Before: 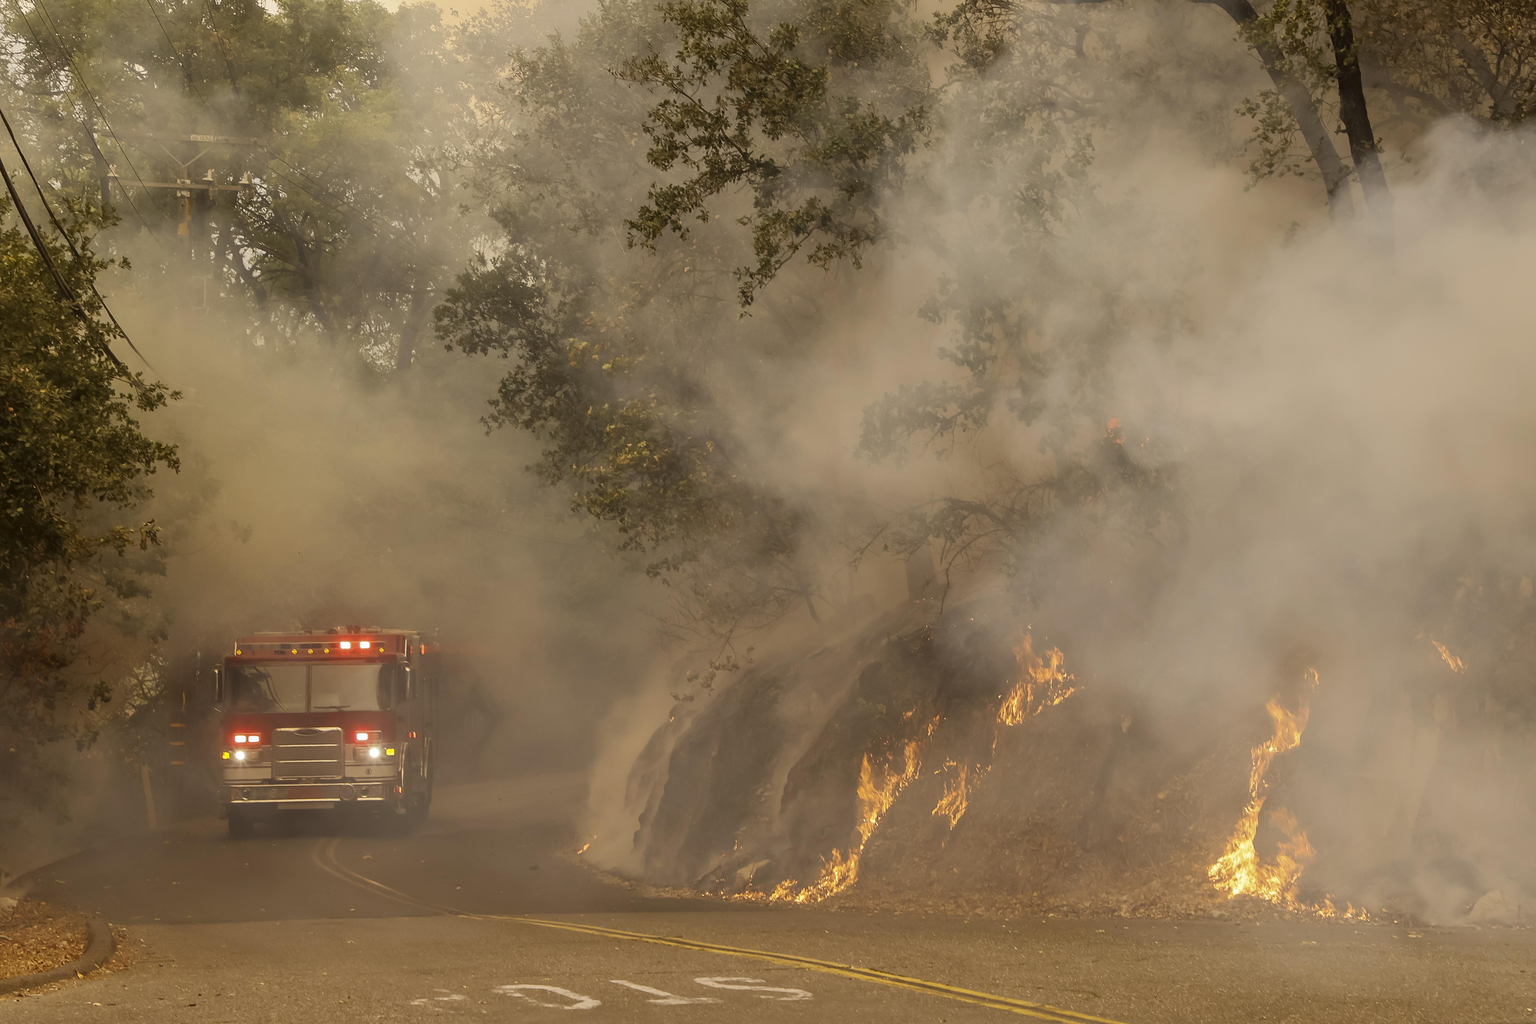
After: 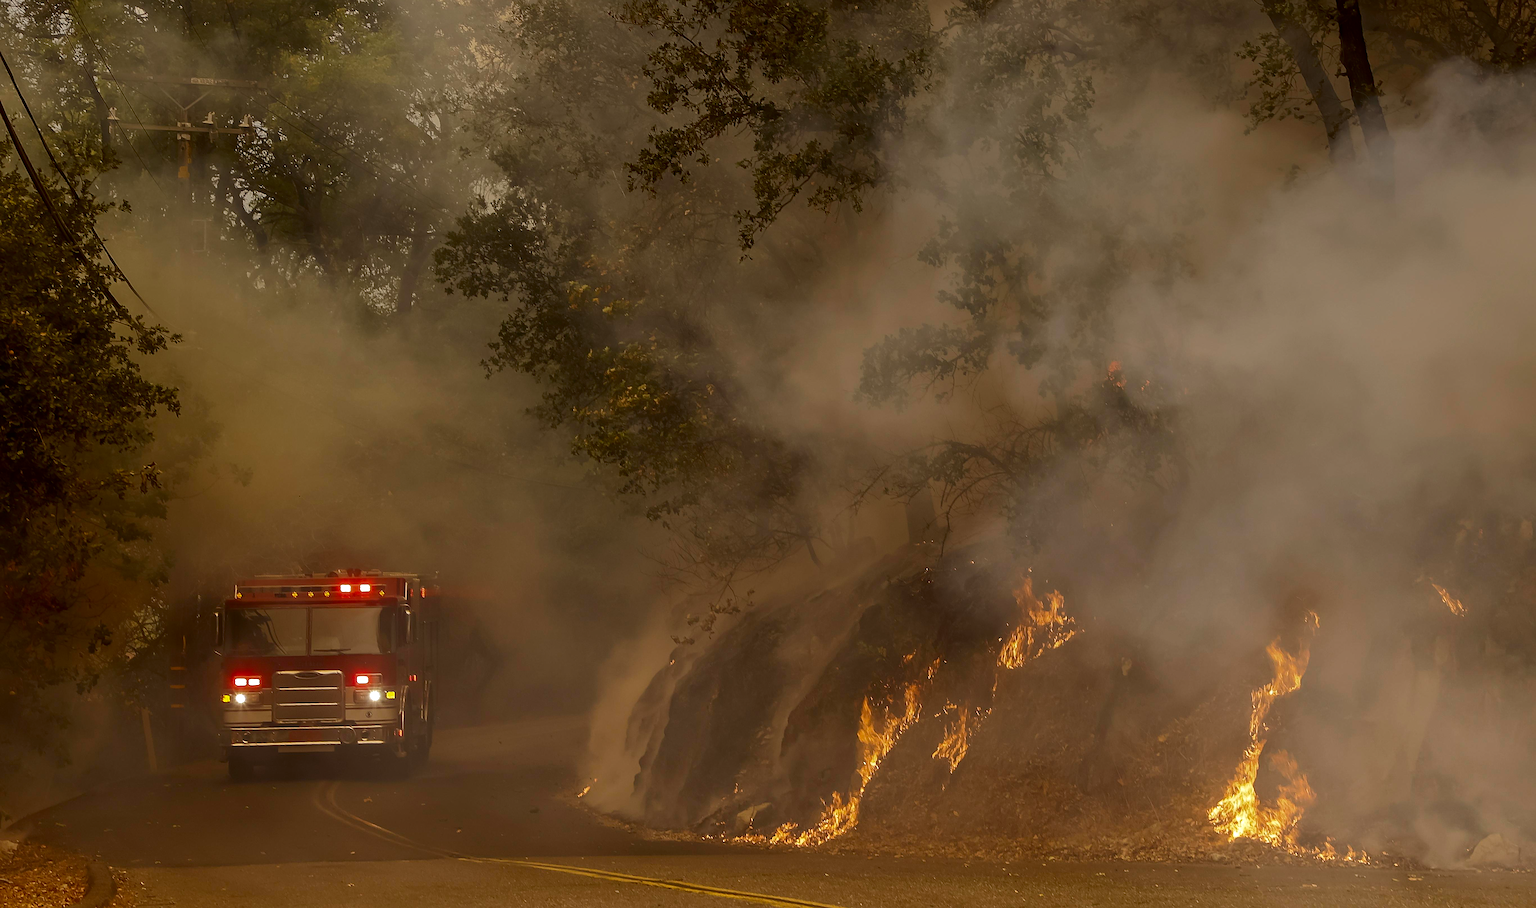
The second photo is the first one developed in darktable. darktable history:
haze removal: compatibility mode true, adaptive false
sharpen: amount 0.6
contrast brightness saturation: brightness -0.2, saturation 0.08
crop and rotate: top 5.609%, bottom 5.609%
graduated density: on, module defaults
